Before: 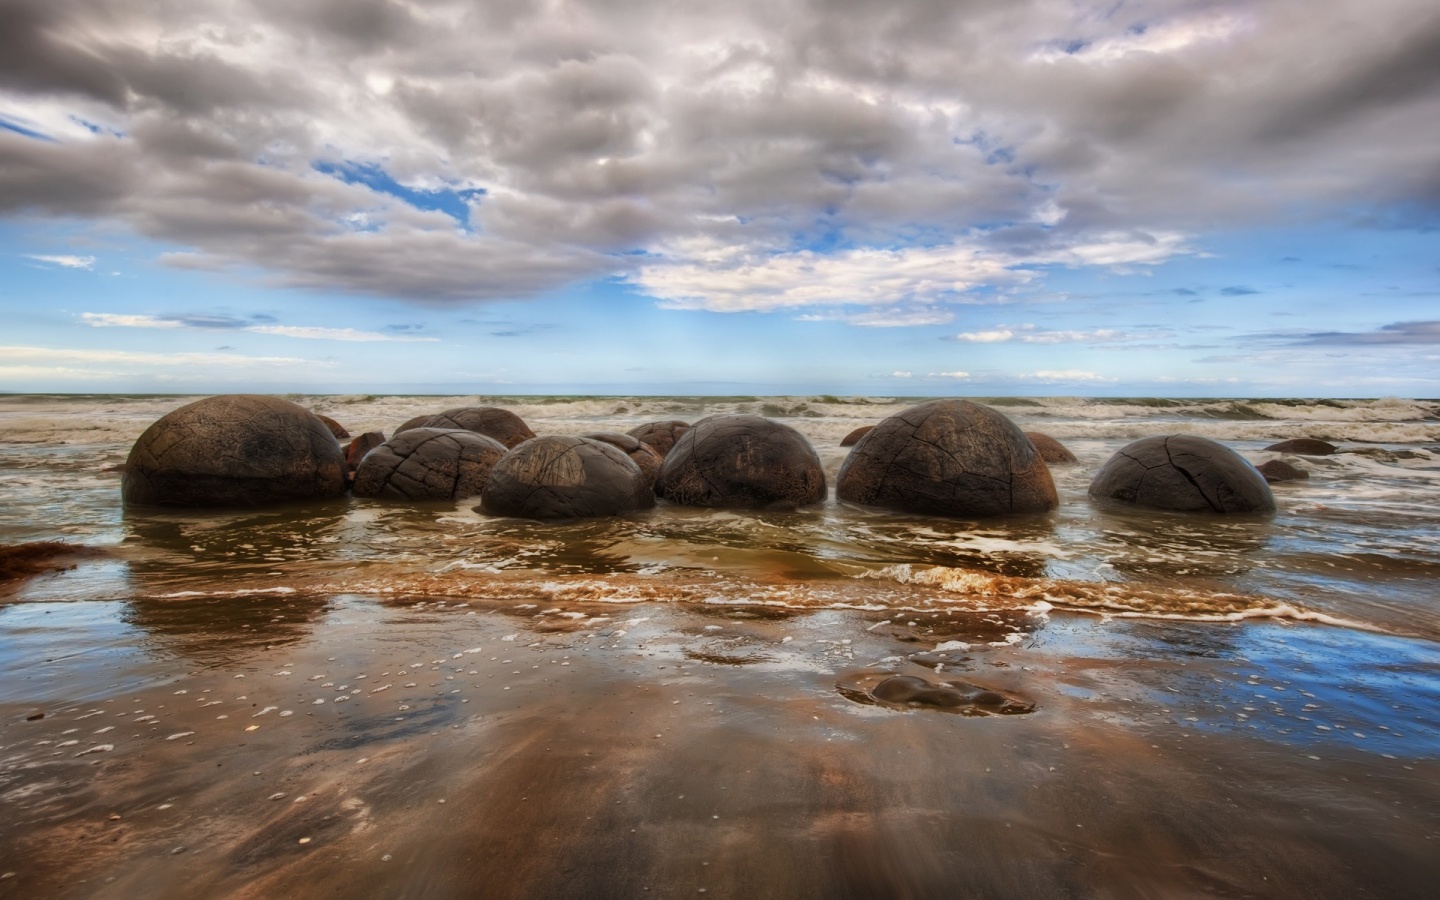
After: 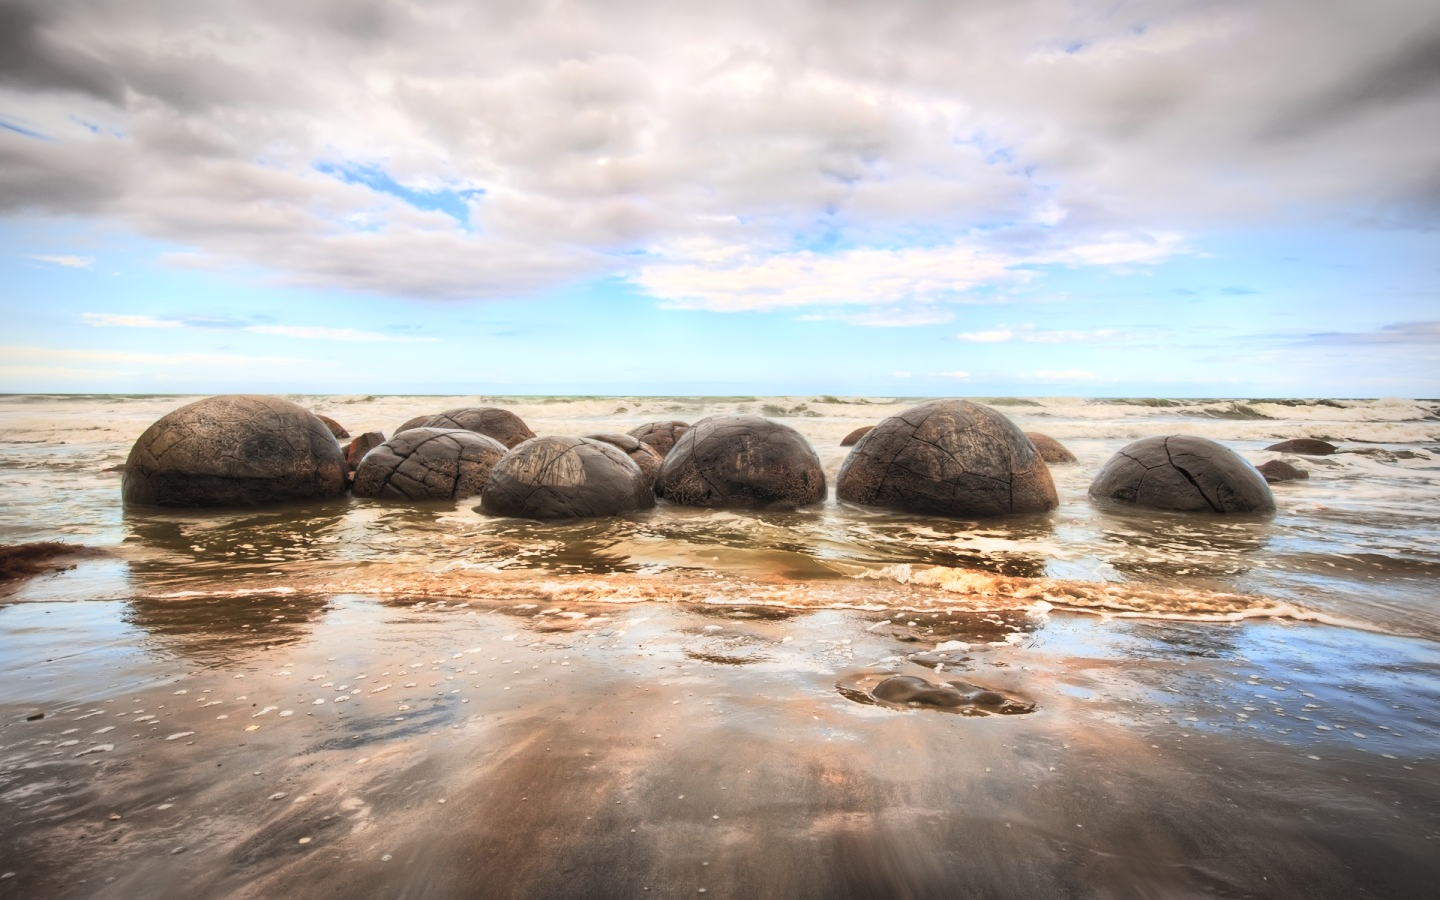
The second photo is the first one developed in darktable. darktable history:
exposure: black level correction 0, exposure 0.199 EV, compensate highlight preservation false
vignetting: center (-0.033, -0.039), automatic ratio true
tone curve: curves: ch0 [(0, 0) (0.003, 0.015) (0.011, 0.025) (0.025, 0.056) (0.044, 0.104) (0.069, 0.139) (0.1, 0.181) (0.136, 0.226) (0.177, 0.28) (0.224, 0.346) (0.277, 0.42) (0.335, 0.505) (0.399, 0.594) (0.468, 0.699) (0.543, 0.776) (0.623, 0.848) (0.709, 0.893) (0.801, 0.93) (0.898, 0.97) (1, 1)], color space Lab, independent channels, preserve colors none
